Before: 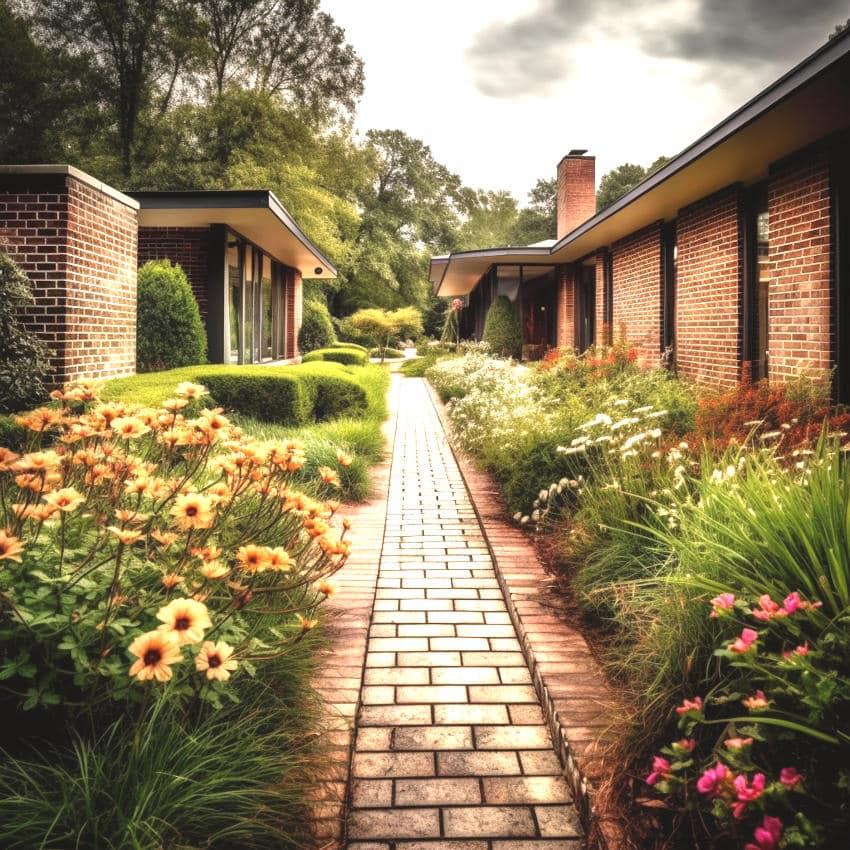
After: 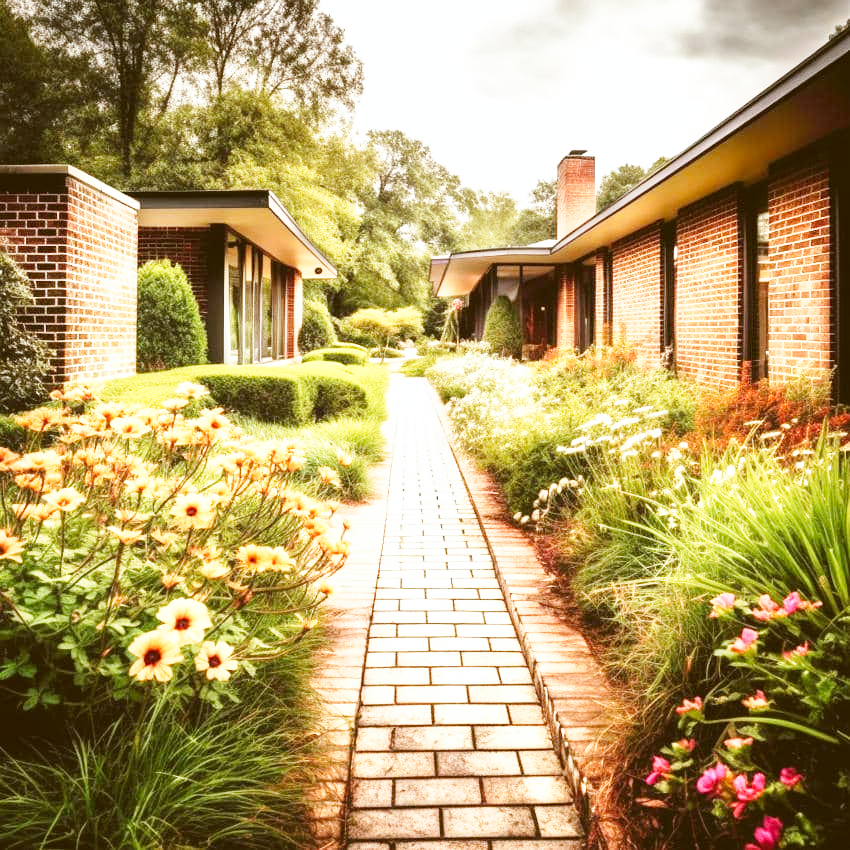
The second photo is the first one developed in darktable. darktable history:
color correction: highlights a* -0.474, highlights b* 0.157, shadows a* 5.27, shadows b* 20.14
base curve: curves: ch0 [(0, 0) (0.018, 0.026) (0.143, 0.37) (0.33, 0.731) (0.458, 0.853) (0.735, 0.965) (0.905, 0.986) (1, 1)], preserve colors none
